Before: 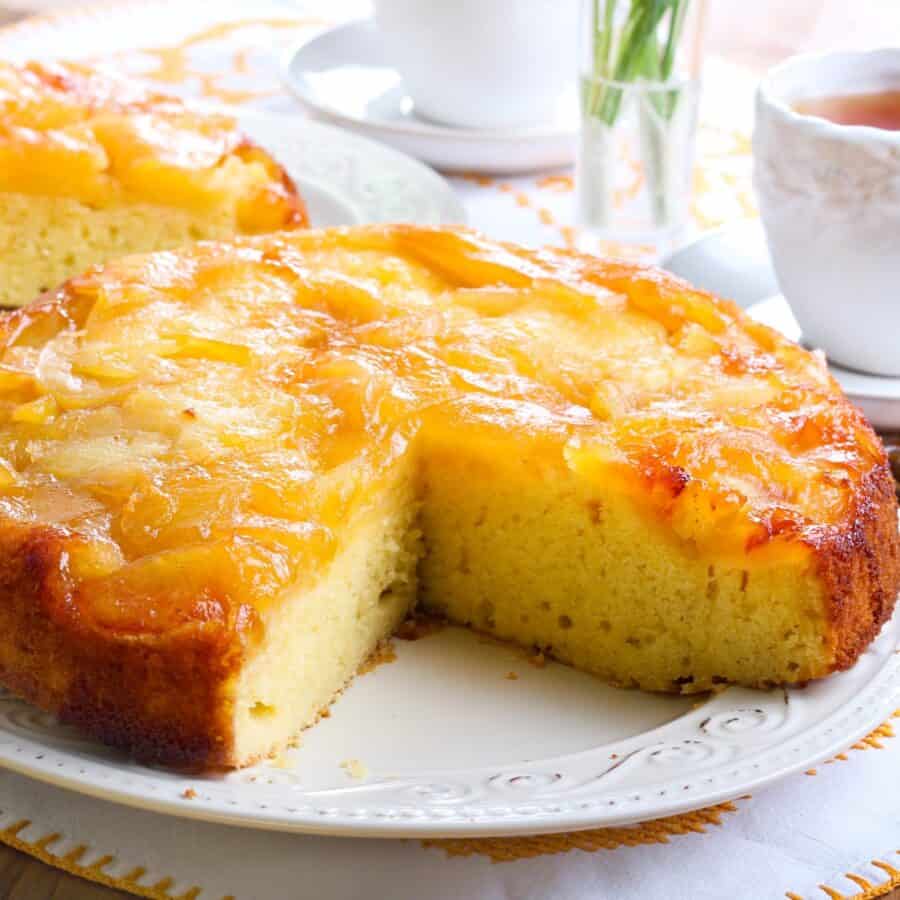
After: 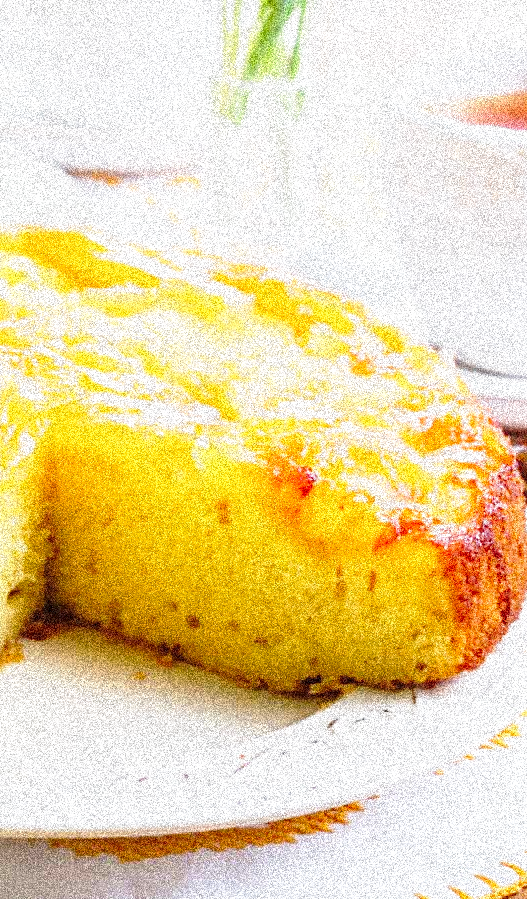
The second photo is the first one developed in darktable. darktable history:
crop: left 41.402%
exposure: exposure 0.207 EV, compensate highlight preservation false
grain: coarseness 3.75 ISO, strength 100%, mid-tones bias 0%
tone equalizer: on, module defaults
base curve: curves: ch0 [(0, 0) (0.028, 0.03) (0.121, 0.232) (0.46, 0.748) (0.859, 0.968) (1, 1)], preserve colors none
